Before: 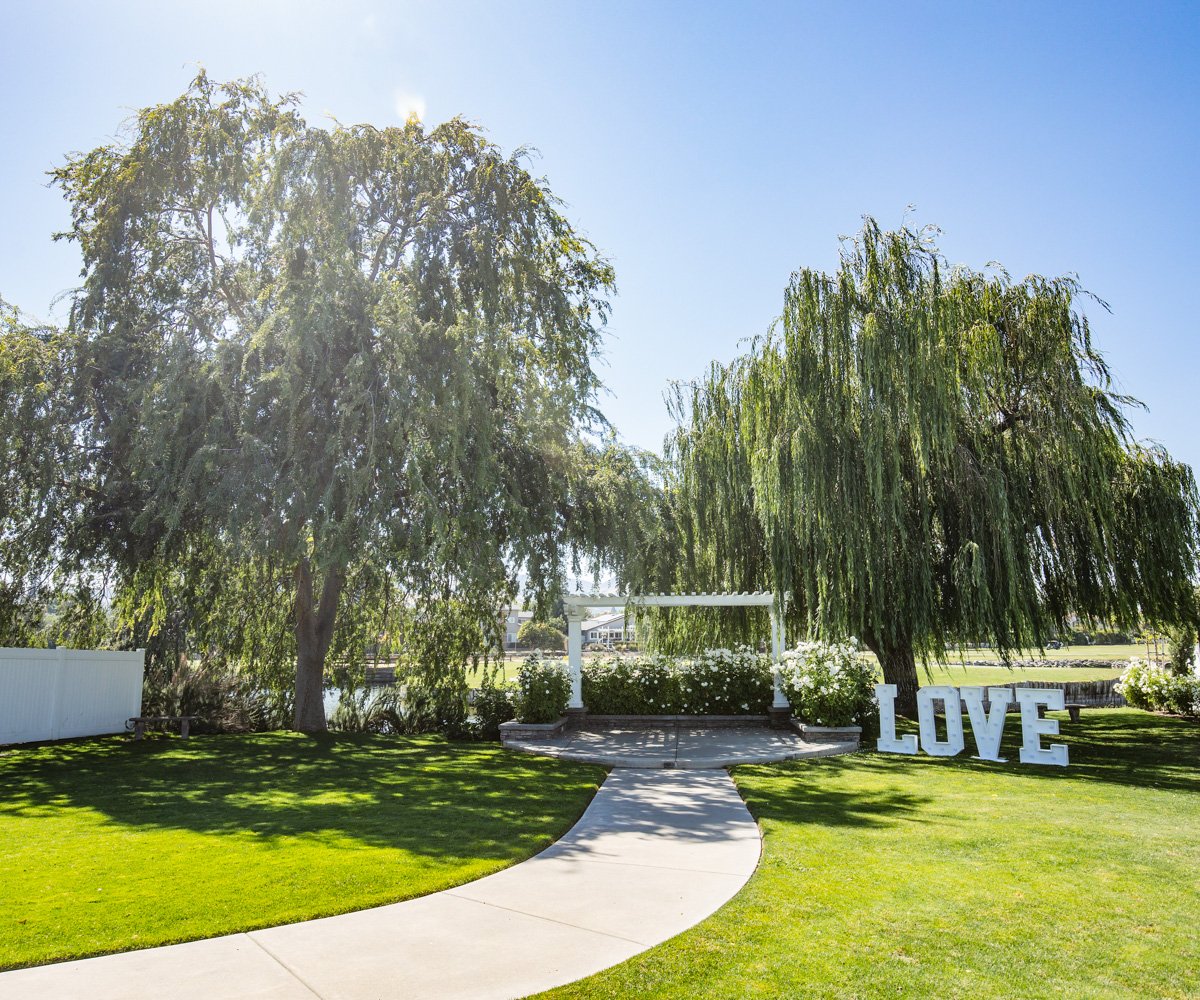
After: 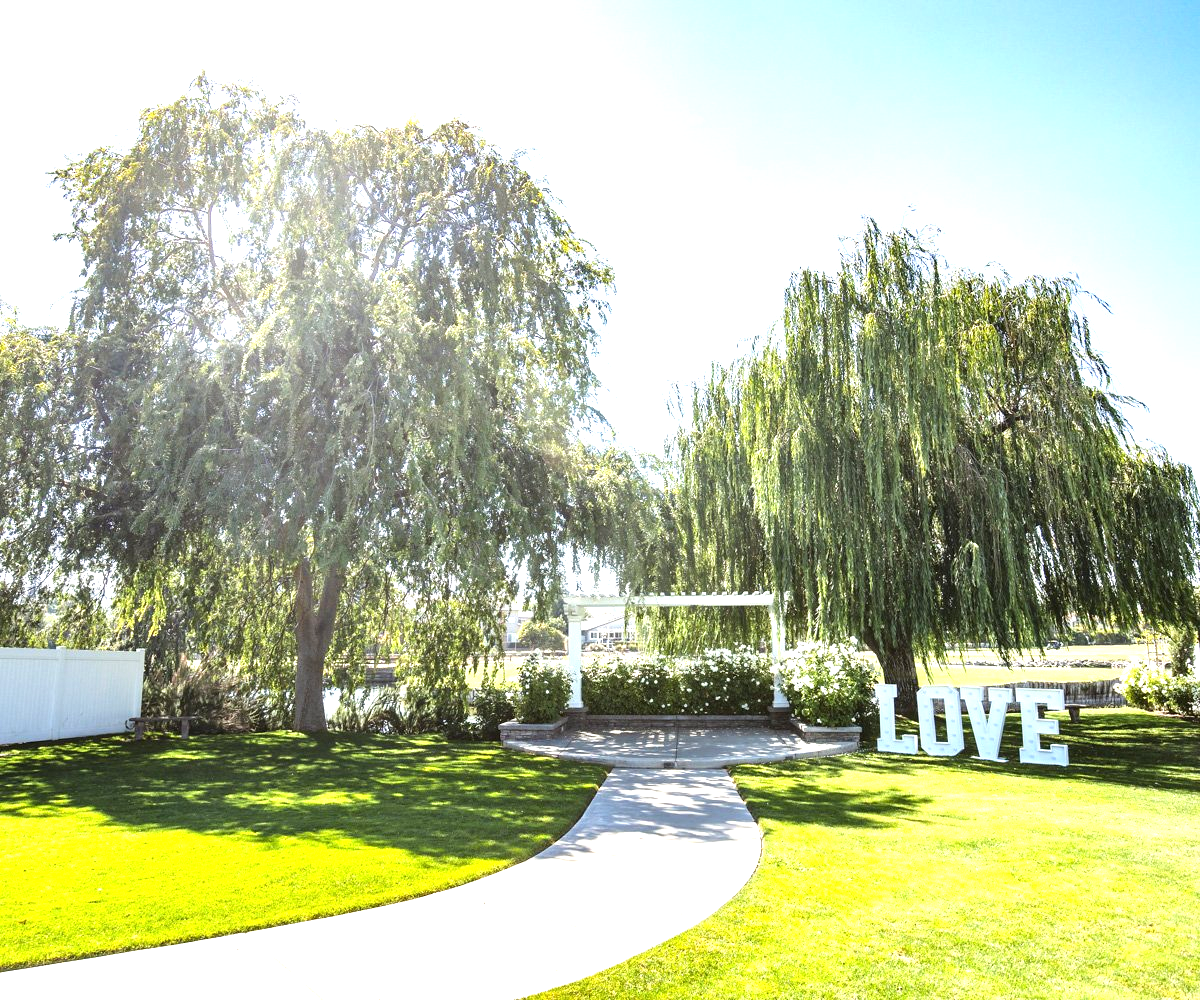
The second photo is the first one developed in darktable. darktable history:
exposure: black level correction 0, exposure 1.106 EV, compensate highlight preservation false
color correction: highlights b* -0.028
